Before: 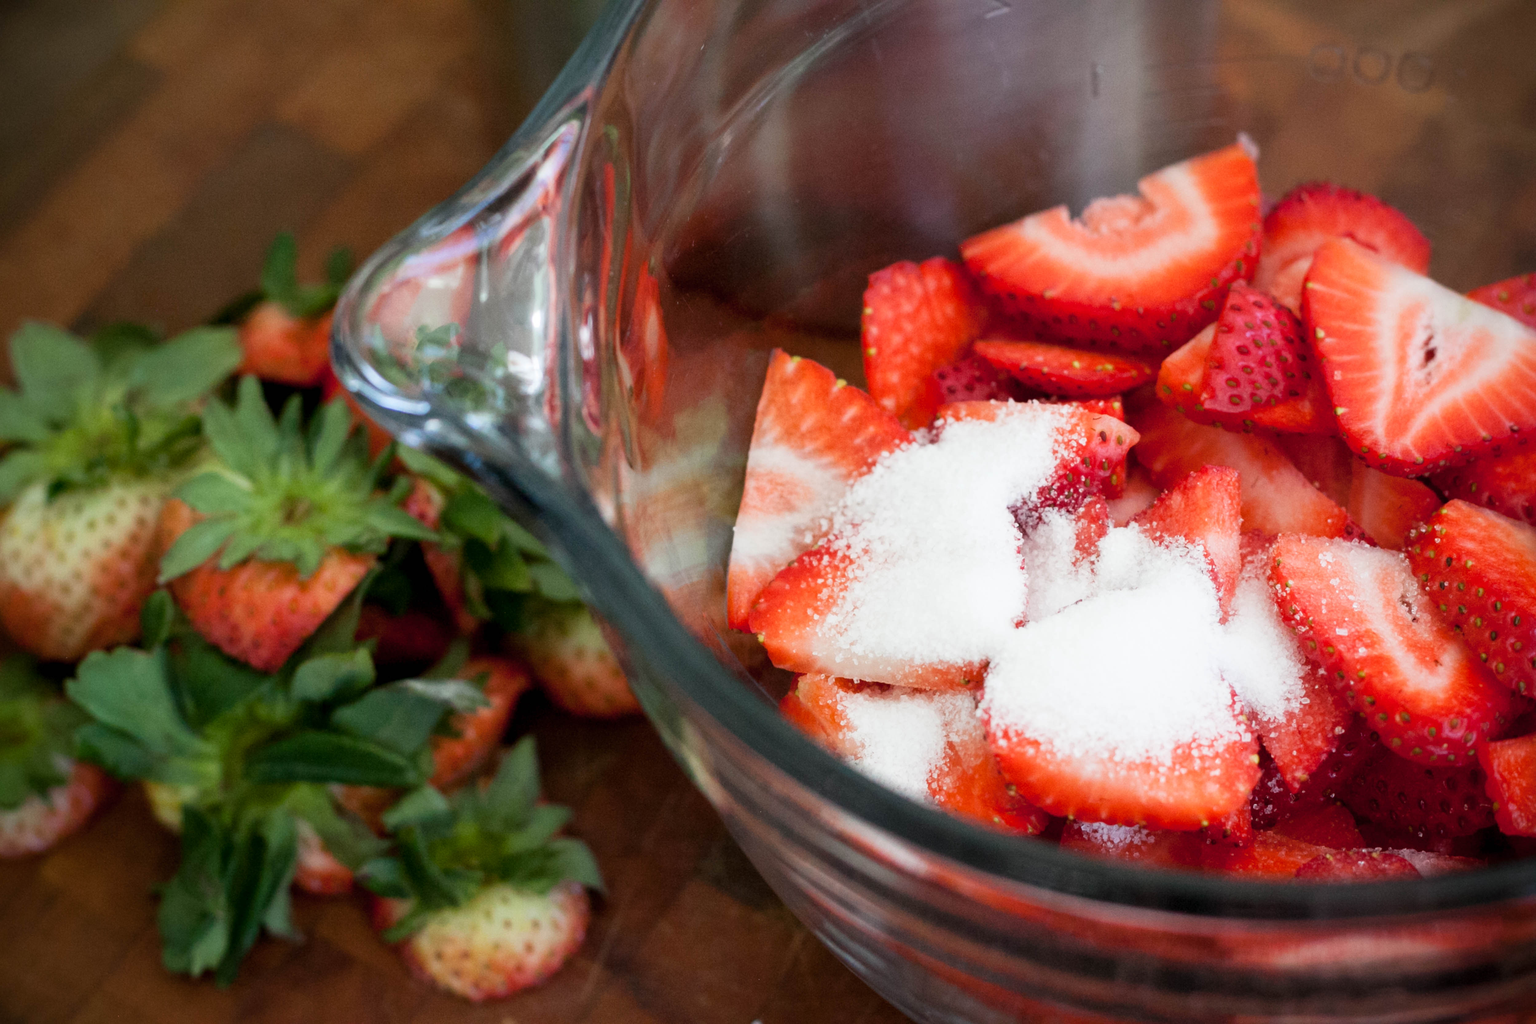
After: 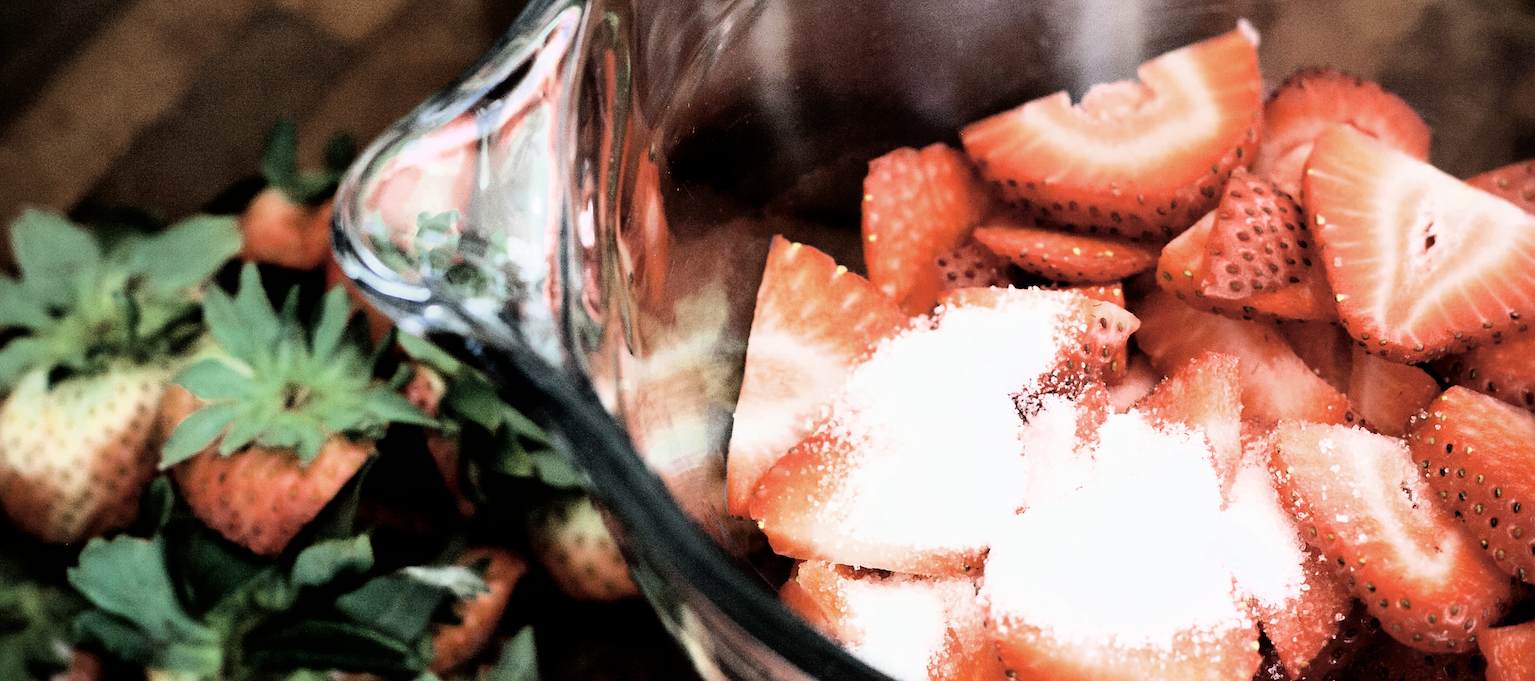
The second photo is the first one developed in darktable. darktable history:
tone equalizer: -8 EV 0.22 EV, -7 EV 0.43 EV, -6 EV 0.4 EV, -5 EV 0.25 EV, -3 EV -0.28 EV, -2 EV -0.425 EV, -1 EV -0.404 EV, +0 EV -0.228 EV
crop: top 11.131%, bottom 22.257%
sharpen: amount 0.896
filmic rgb: black relative exposure -3.7 EV, white relative exposure 2.76 EV, dynamic range scaling -5.3%, hardness 3.04
tone curve: curves: ch0 [(0, 0) (0.003, 0.003) (0.011, 0.011) (0.025, 0.026) (0.044, 0.045) (0.069, 0.087) (0.1, 0.141) (0.136, 0.202) (0.177, 0.271) (0.224, 0.357) (0.277, 0.461) (0.335, 0.583) (0.399, 0.685) (0.468, 0.782) (0.543, 0.867) (0.623, 0.927) (0.709, 0.96) (0.801, 0.975) (0.898, 0.987) (1, 1)], color space Lab, independent channels, preserve colors none
velvia: strength 28.97%
color zones: curves: ch0 [(0, 0.5) (0.125, 0.4) (0.25, 0.5) (0.375, 0.4) (0.5, 0.4) (0.625, 0.35) (0.75, 0.35) (0.875, 0.5)]; ch1 [(0, 0.35) (0.125, 0.45) (0.25, 0.35) (0.375, 0.35) (0.5, 0.35) (0.625, 0.35) (0.75, 0.45) (0.875, 0.35)]; ch2 [(0, 0.6) (0.125, 0.5) (0.25, 0.5) (0.375, 0.6) (0.5, 0.6) (0.625, 0.5) (0.75, 0.5) (0.875, 0.5)]
